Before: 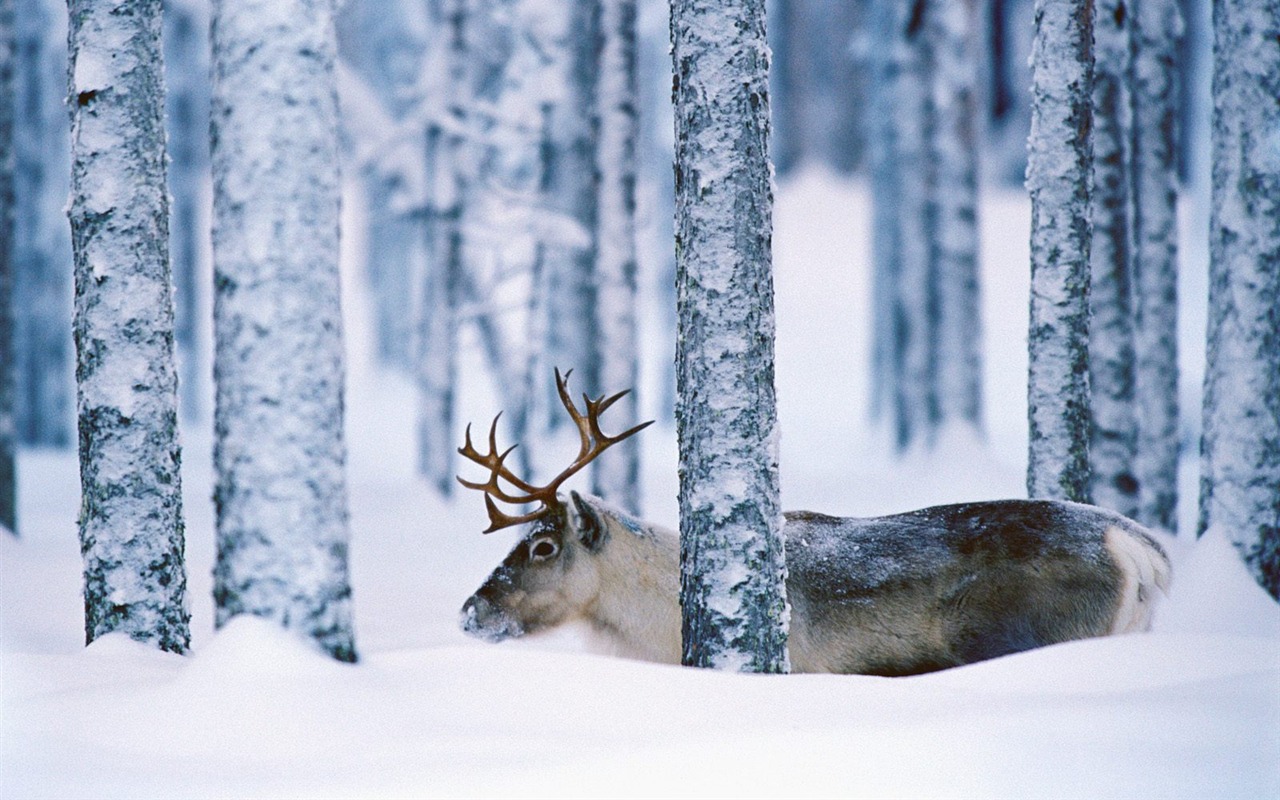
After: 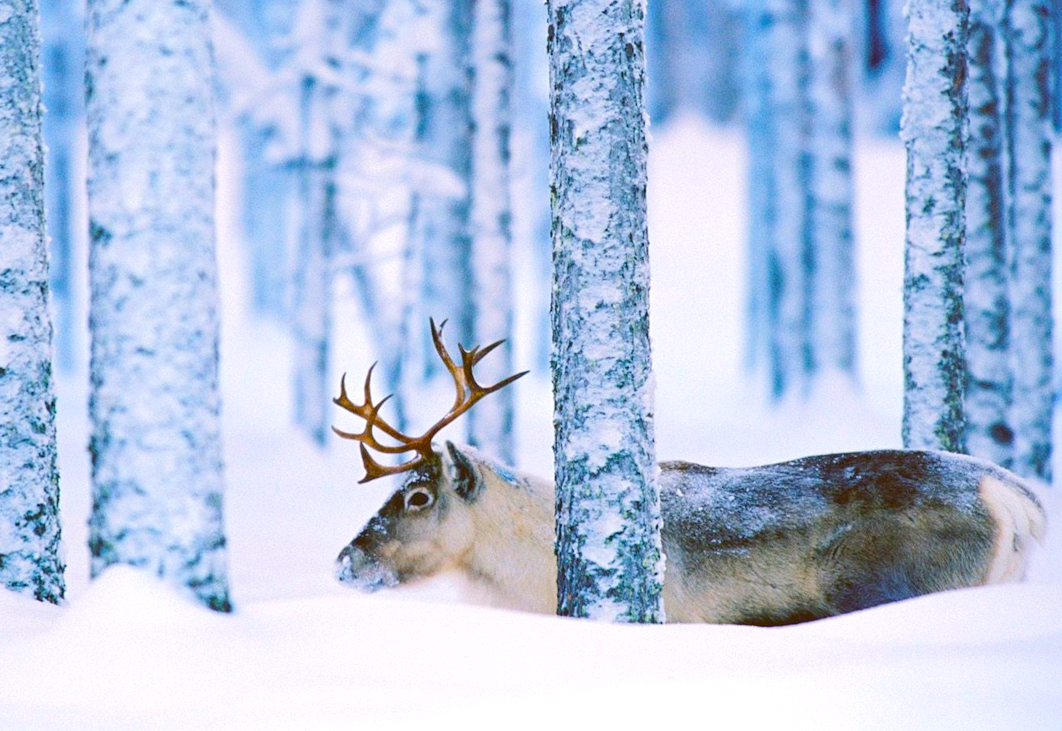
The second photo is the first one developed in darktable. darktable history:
color balance rgb: highlights gain › luminance 1.012%, highlights gain › chroma 0.501%, highlights gain › hue 42.96°, linear chroma grading › global chroma 15.282%, perceptual saturation grading › global saturation 7.091%, perceptual saturation grading › shadows 3.119%, perceptual brilliance grading › global brilliance 3.483%, global vibrance 20%
base curve: curves: ch0 [(0, 0) (0.158, 0.273) (0.879, 0.895) (1, 1)]
crop: left 9.818%, top 6.346%, right 7.176%, bottom 2.222%
